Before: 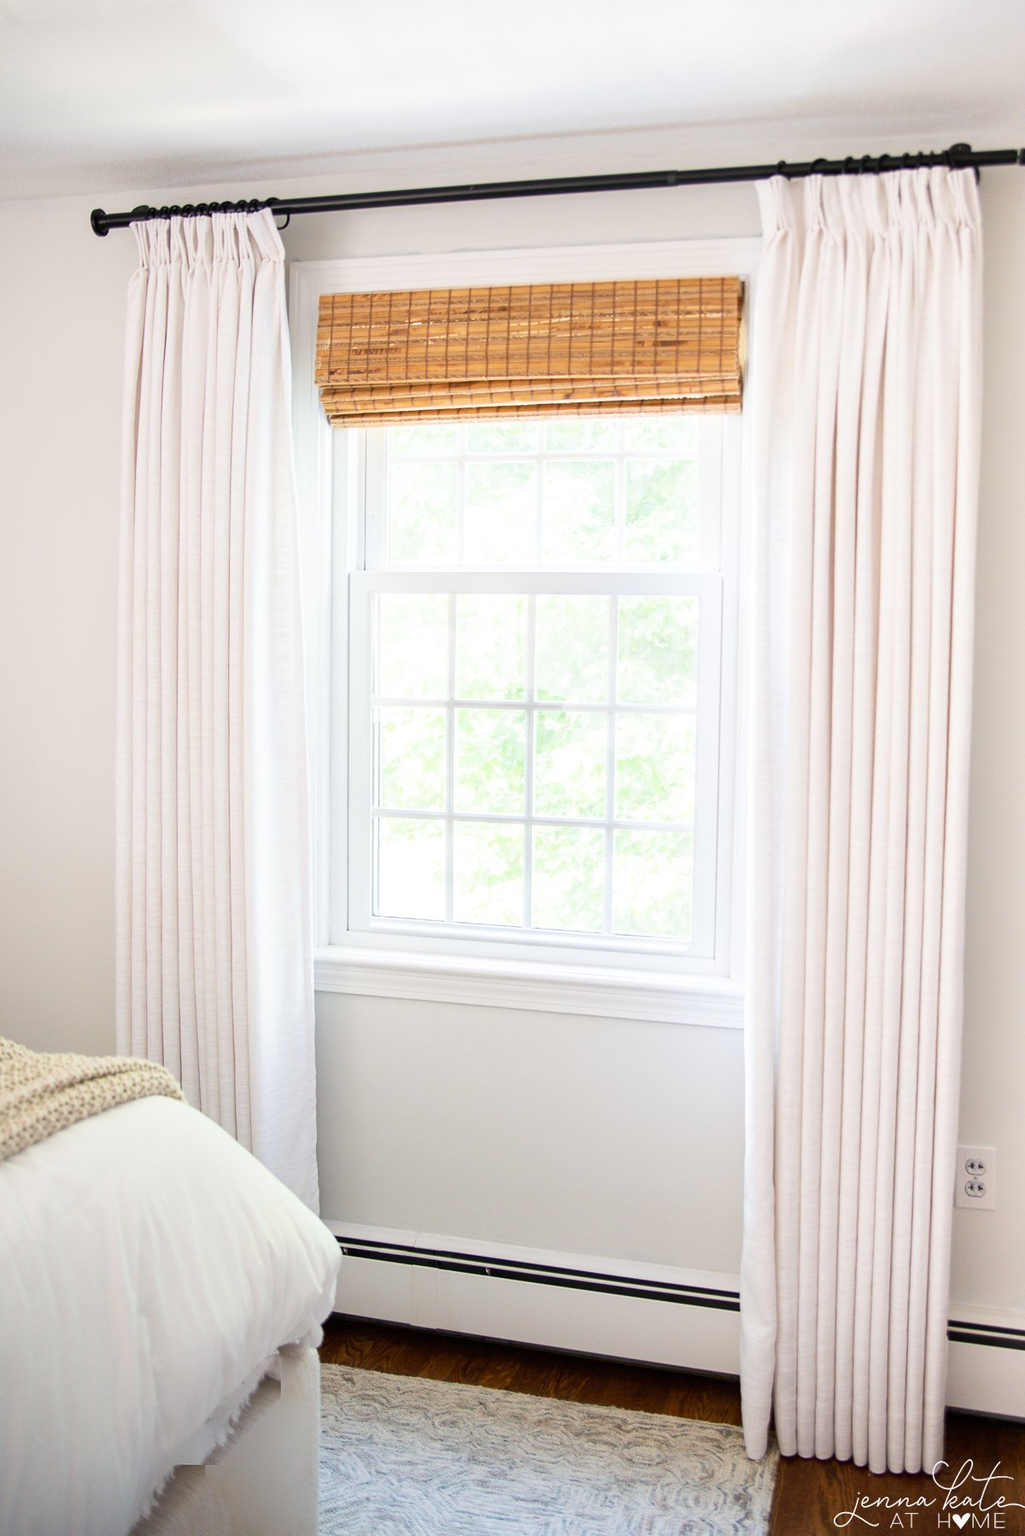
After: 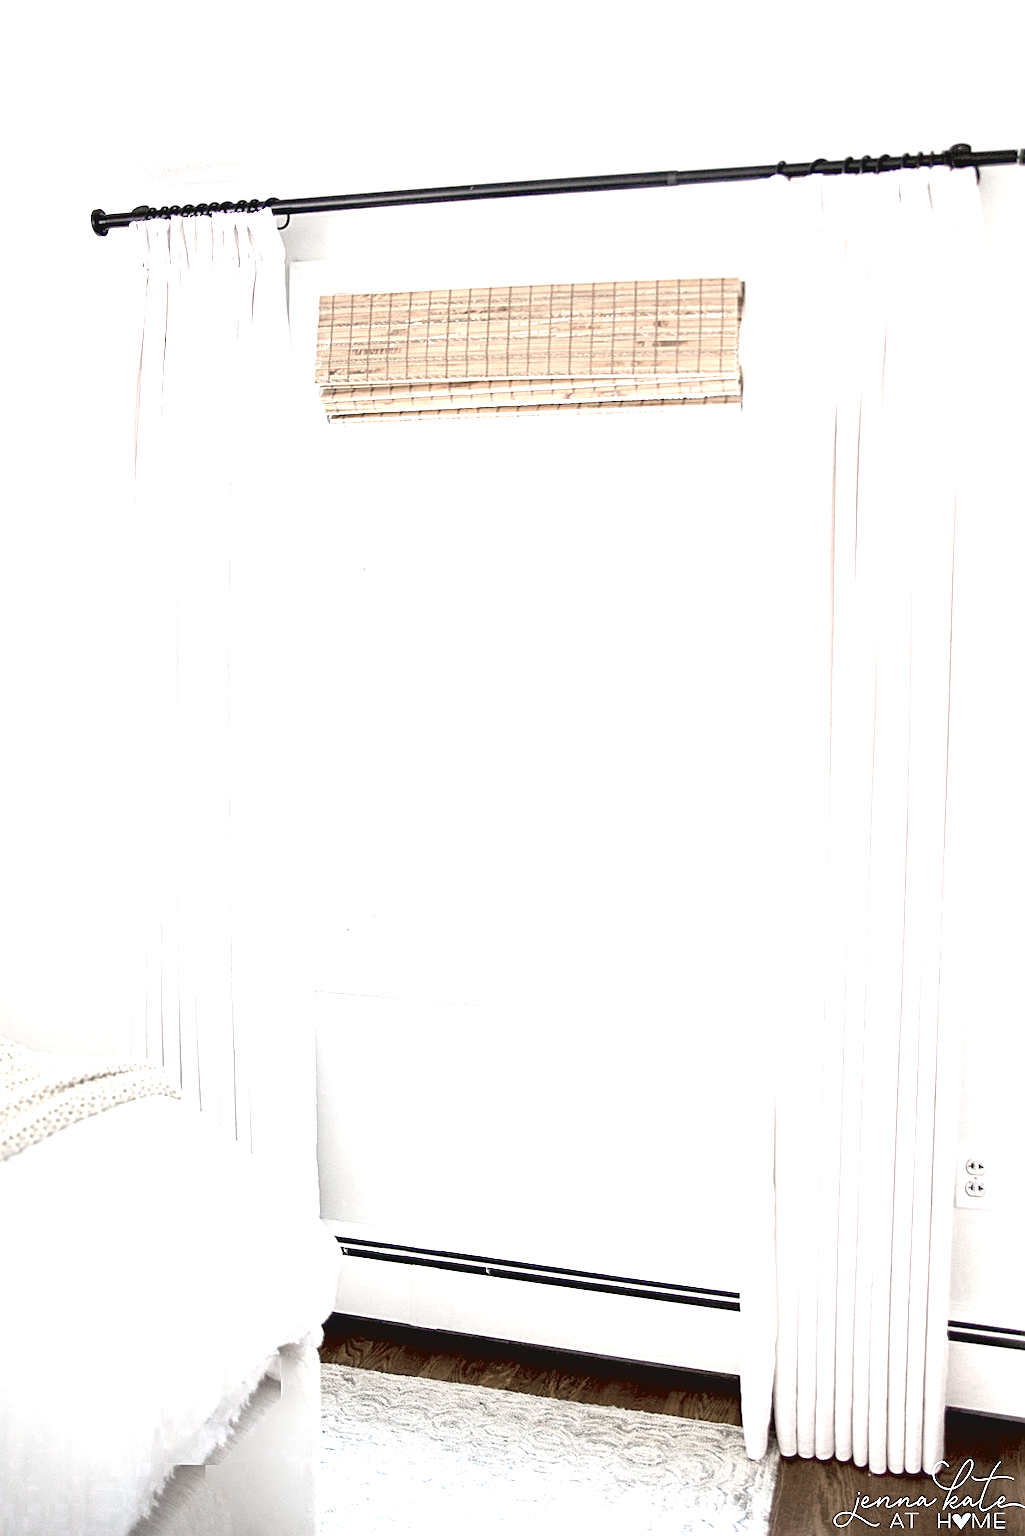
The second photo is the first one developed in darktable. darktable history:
contrast brightness saturation: contrast -0.098, brightness 0.051, saturation 0.076
exposure: black level correction 0.009, exposure 1.434 EV, compensate exposure bias true, compensate highlight preservation false
sharpen: on, module defaults
color zones: curves: ch0 [(0, 0.613) (0.01, 0.613) (0.245, 0.448) (0.498, 0.529) (0.642, 0.665) (0.879, 0.777) (0.99, 0.613)]; ch1 [(0, 0.272) (0.219, 0.127) (0.724, 0.346)]
